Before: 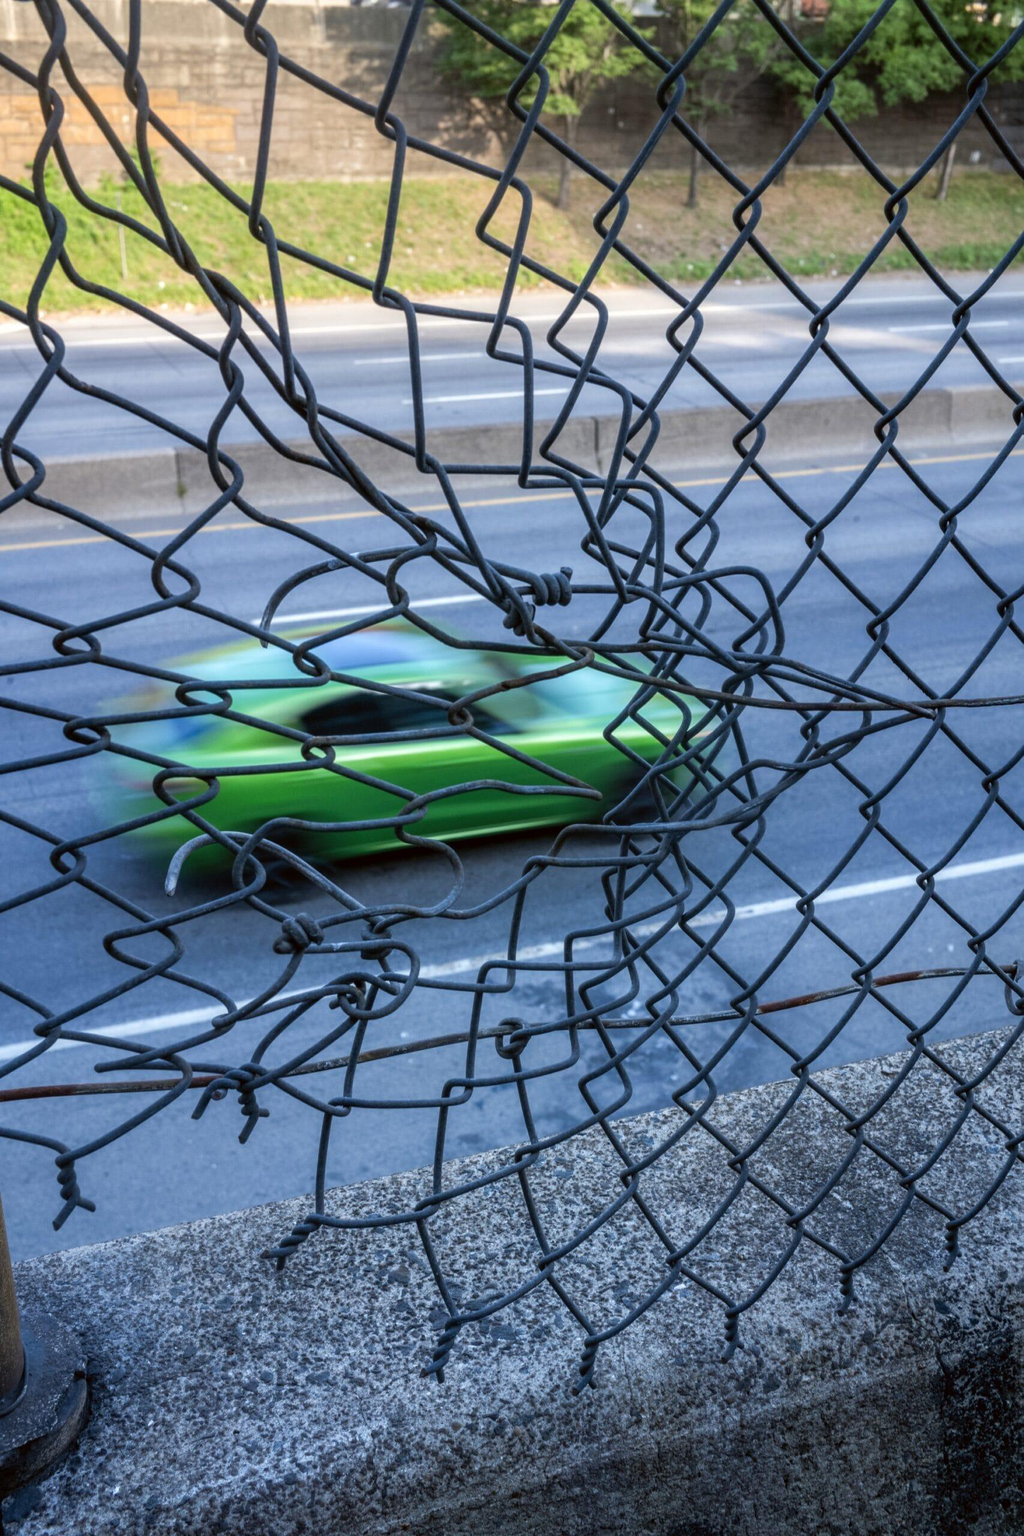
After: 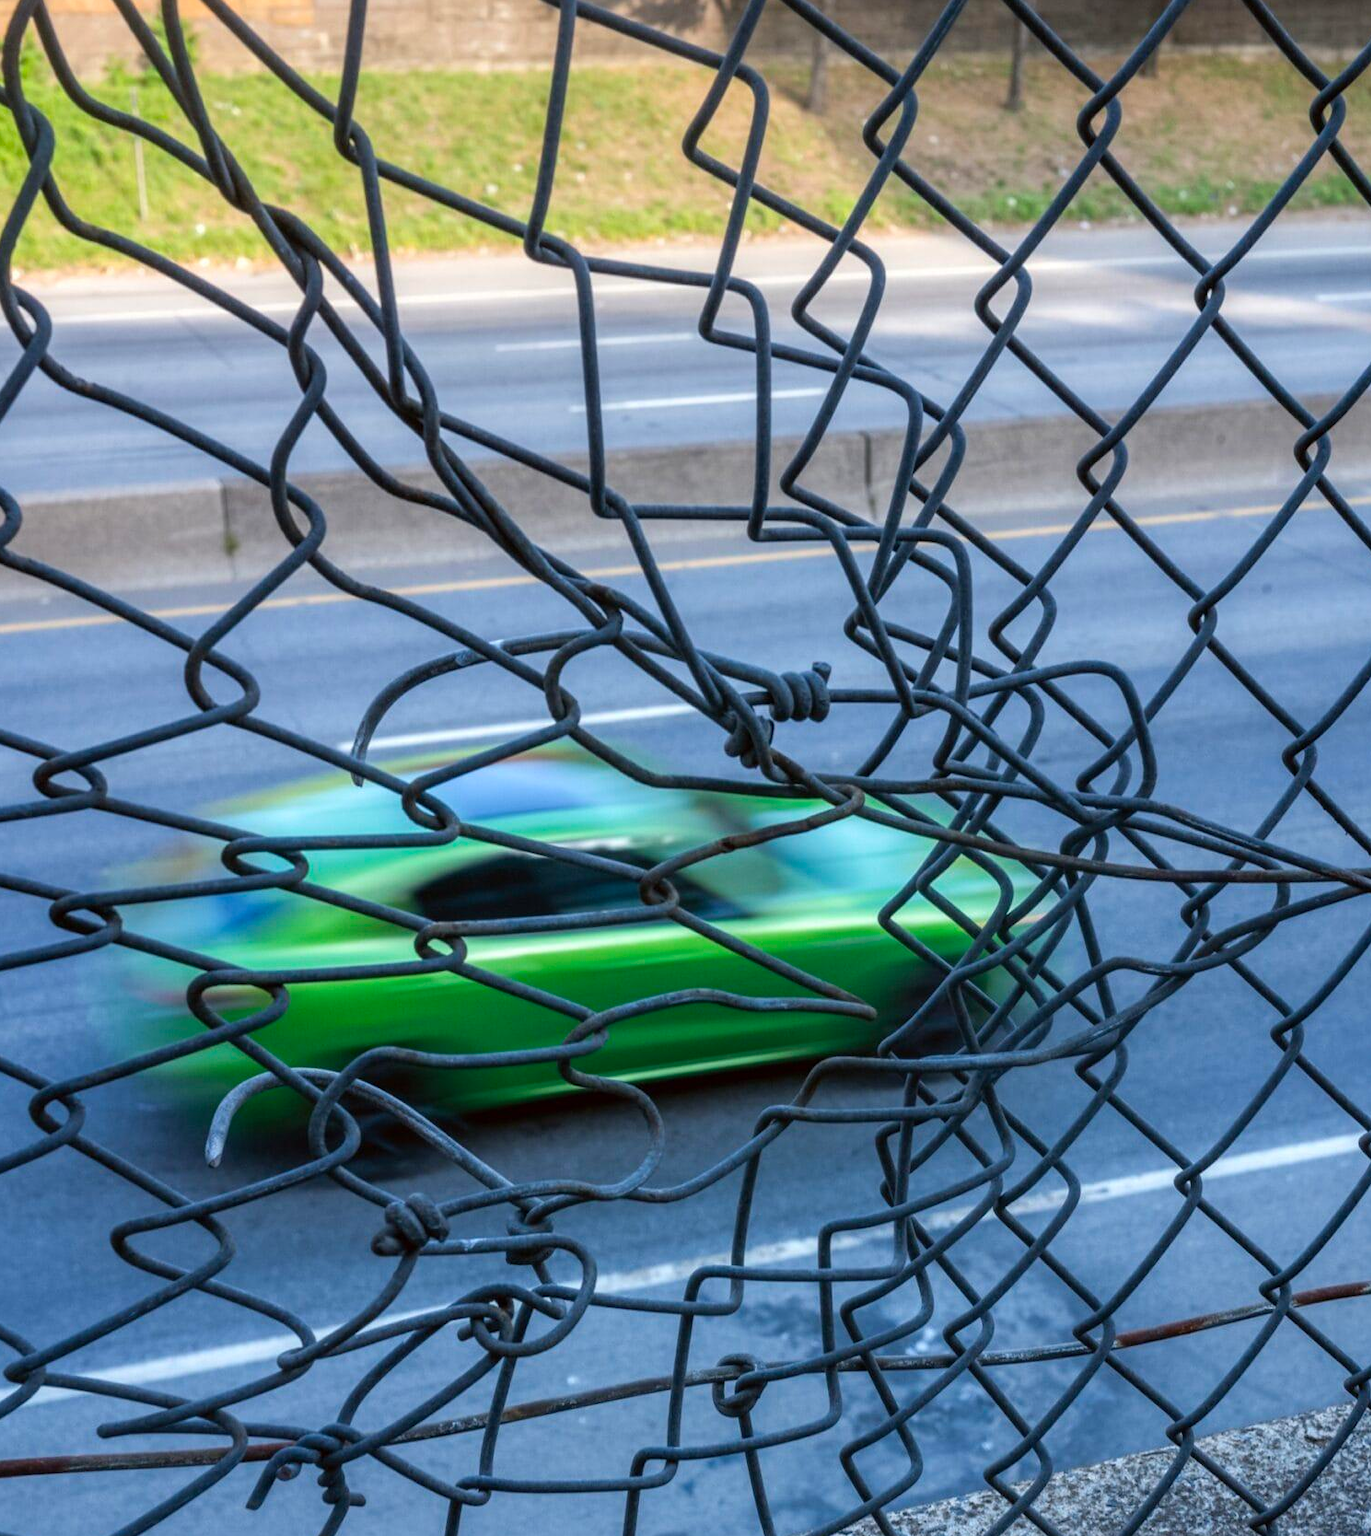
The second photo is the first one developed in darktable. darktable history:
crop: left 3.081%, top 8.837%, right 9.633%, bottom 25.991%
